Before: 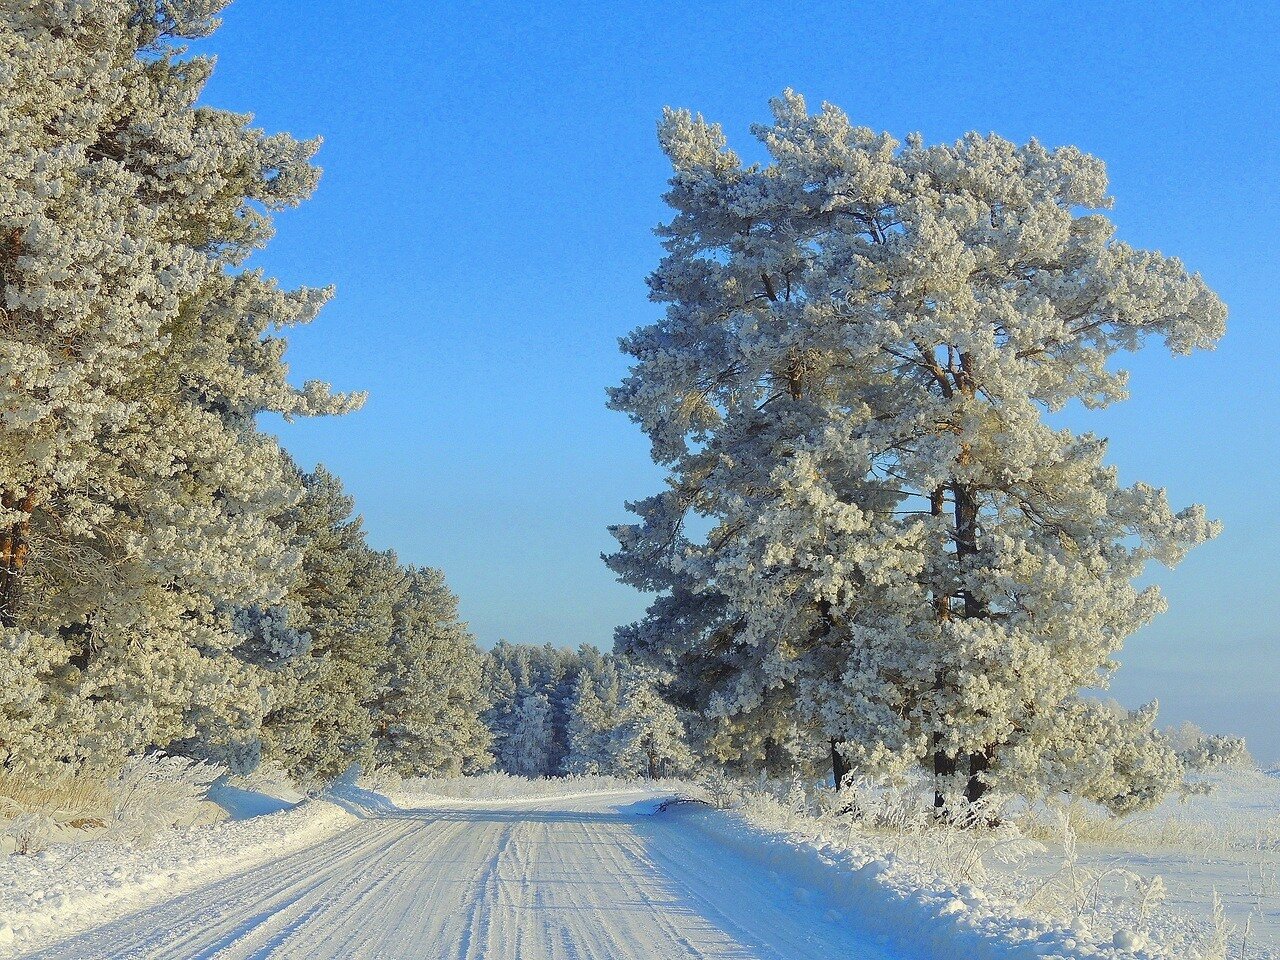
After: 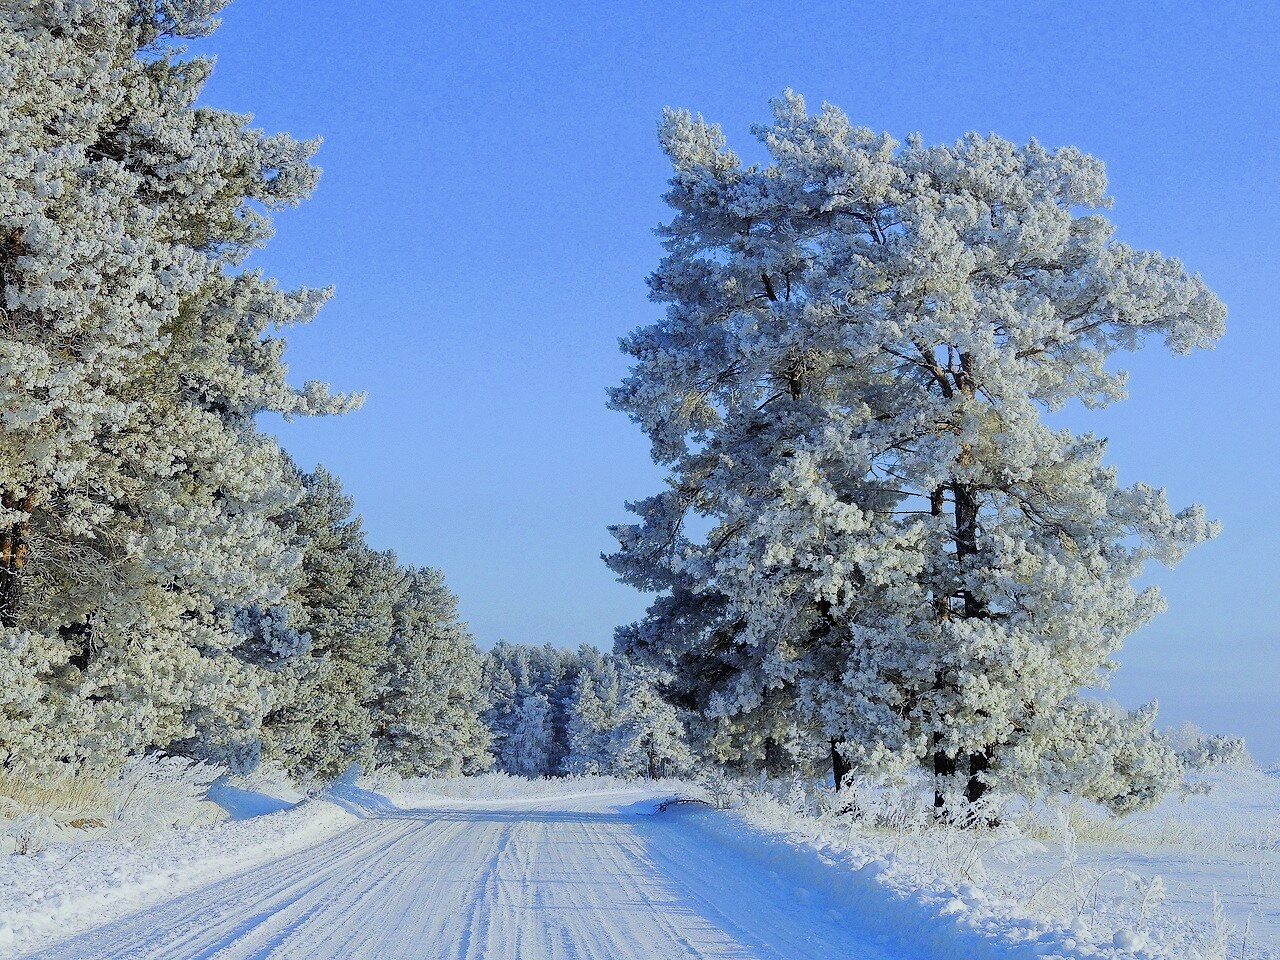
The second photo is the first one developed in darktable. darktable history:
white balance: red 0.948, green 1.02, blue 1.176
filmic rgb: black relative exposure -5 EV, hardness 2.88, contrast 1.3, highlights saturation mix -10%
